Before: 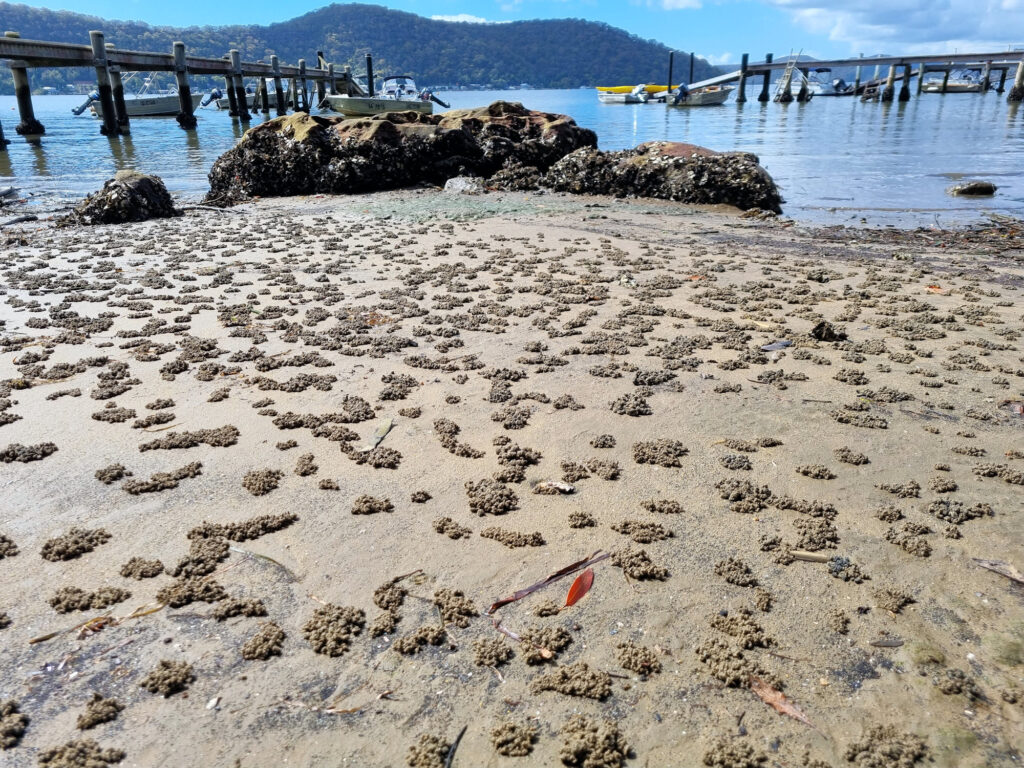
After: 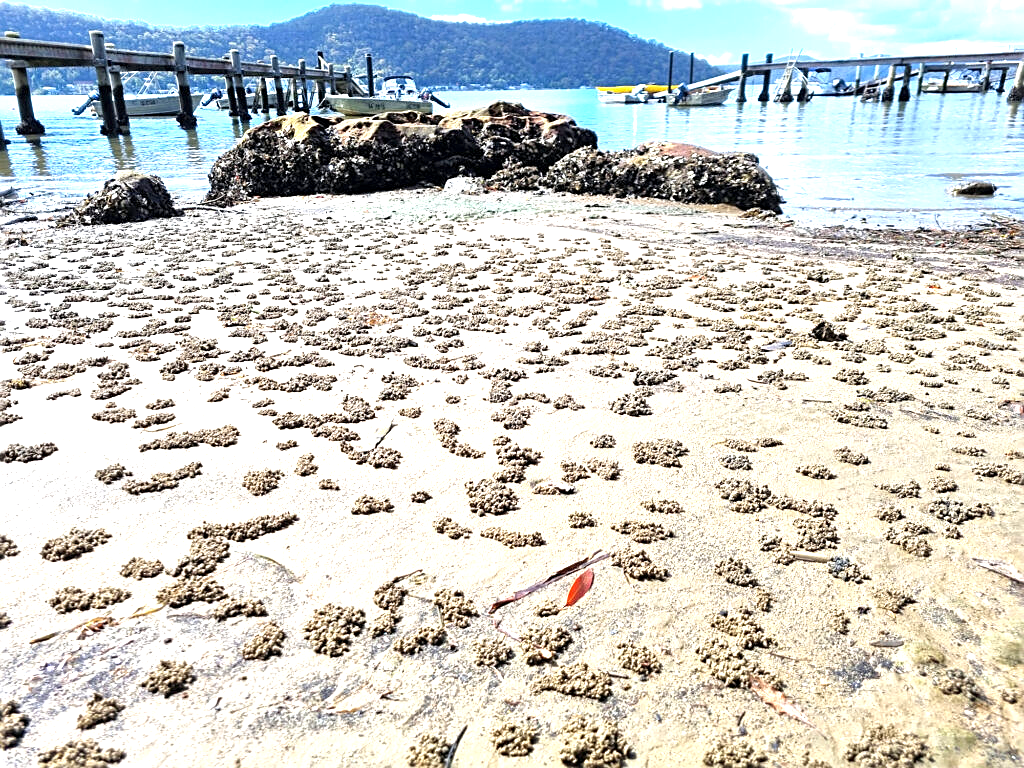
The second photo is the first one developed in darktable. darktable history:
sharpen: on, module defaults
exposure: exposure 1.246 EV, compensate exposure bias true, compensate highlight preservation false
